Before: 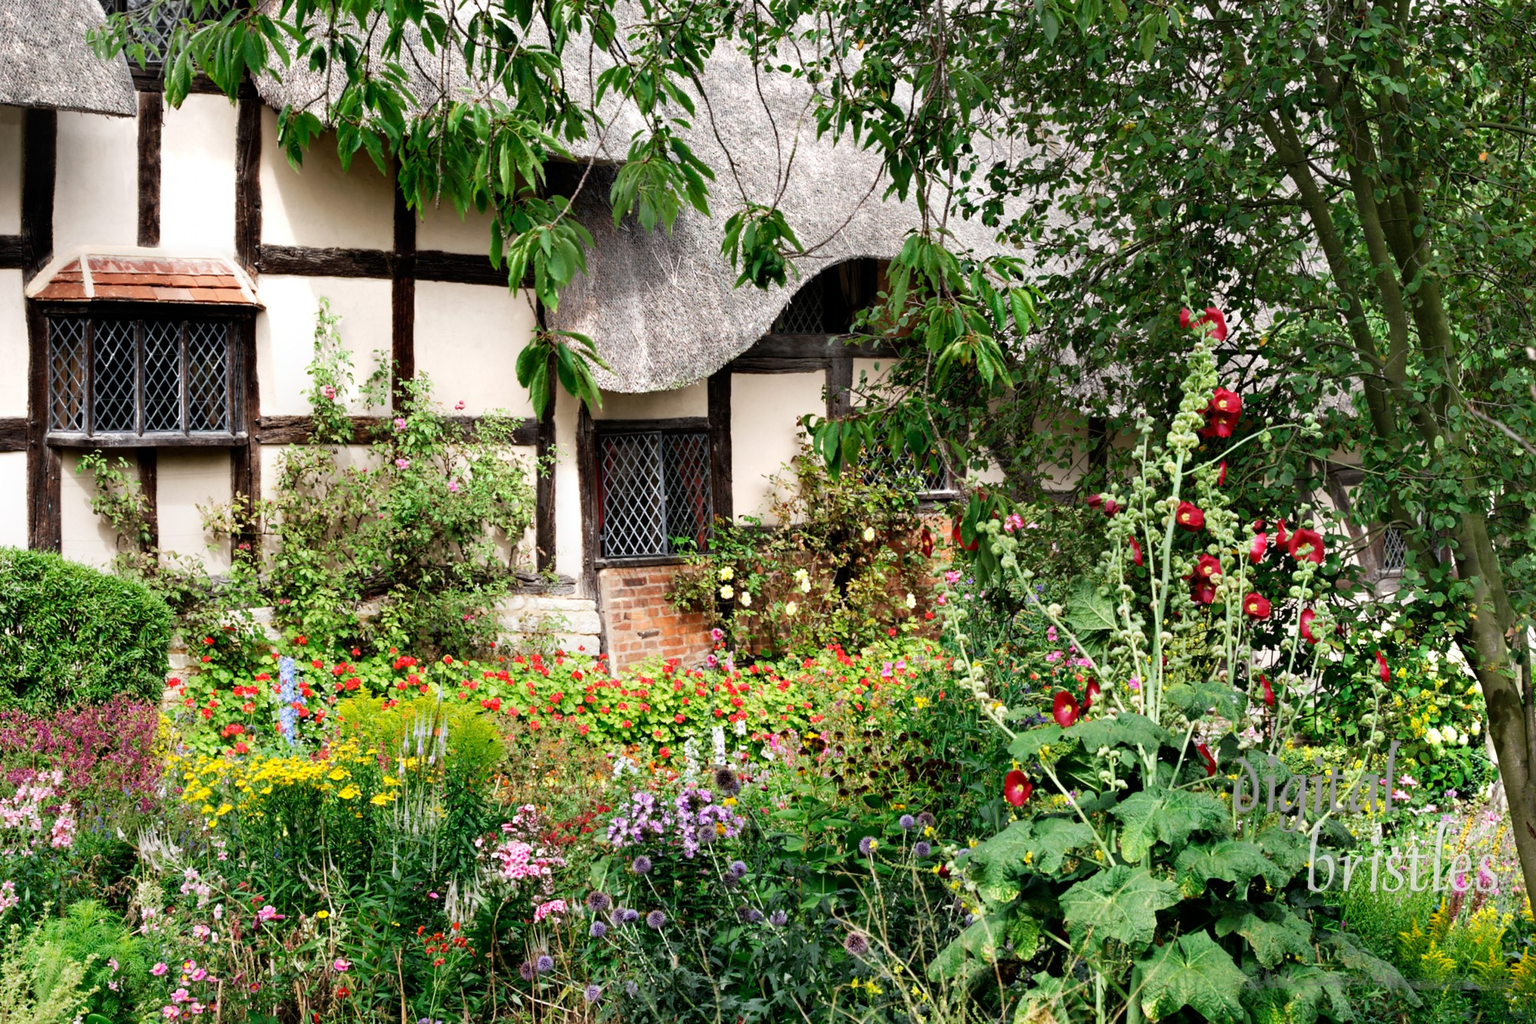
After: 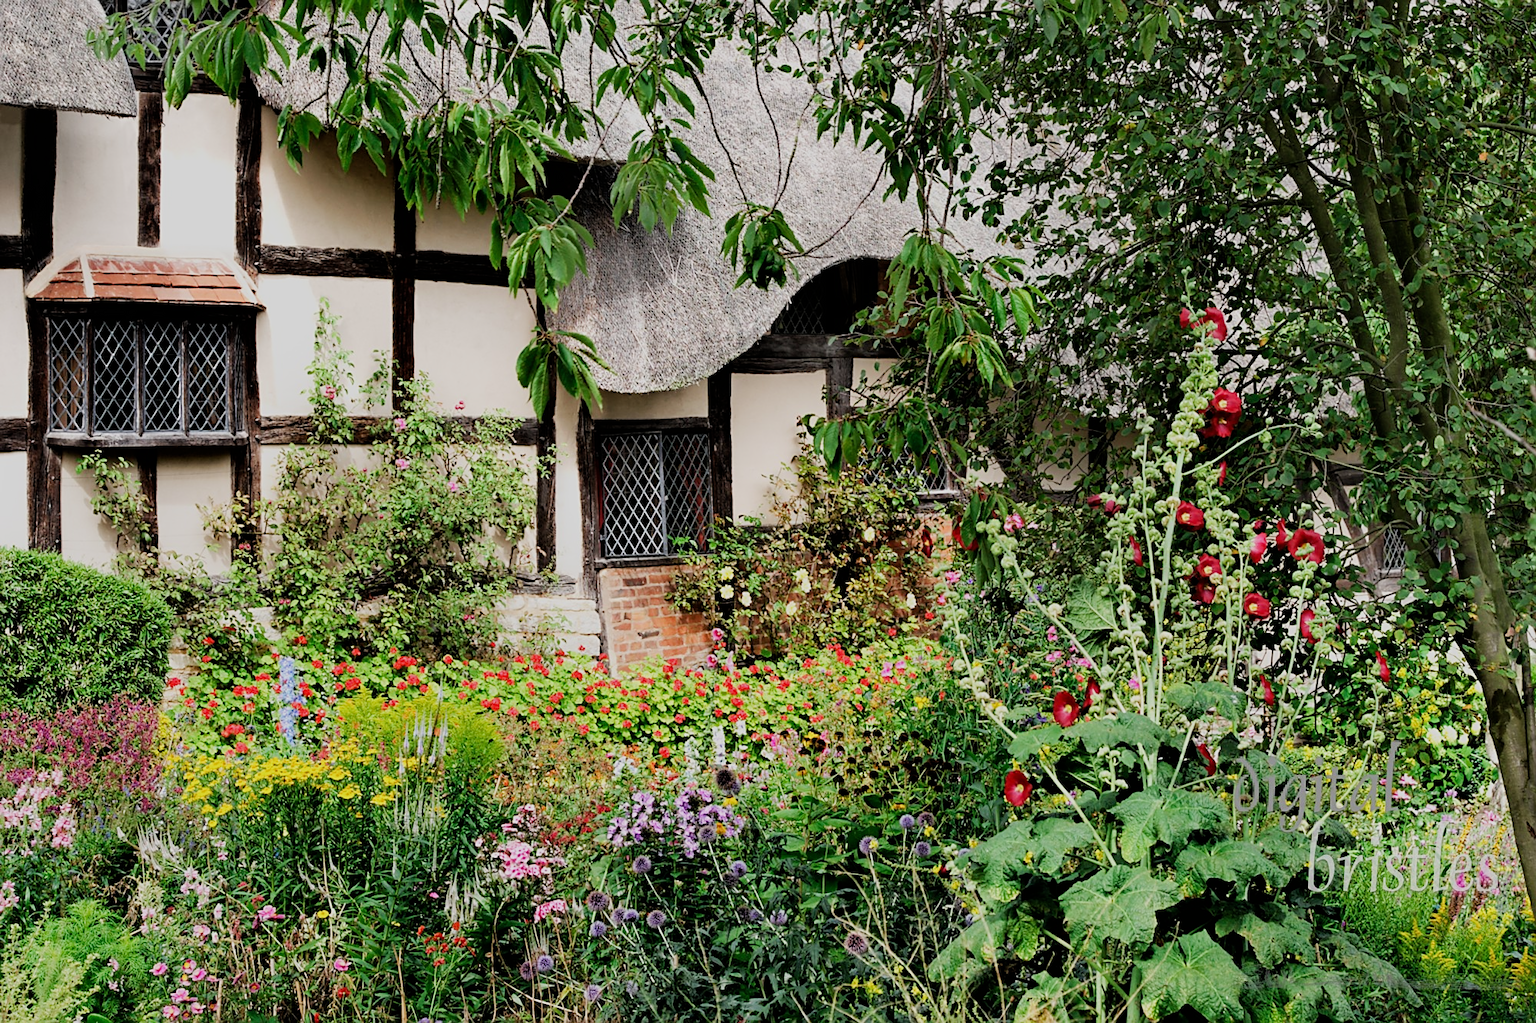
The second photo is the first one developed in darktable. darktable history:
sharpen: on, module defaults
filmic rgb: black relative exposure -7.65 EV, white relative exposure 4.56 EV, hardness 3.61
